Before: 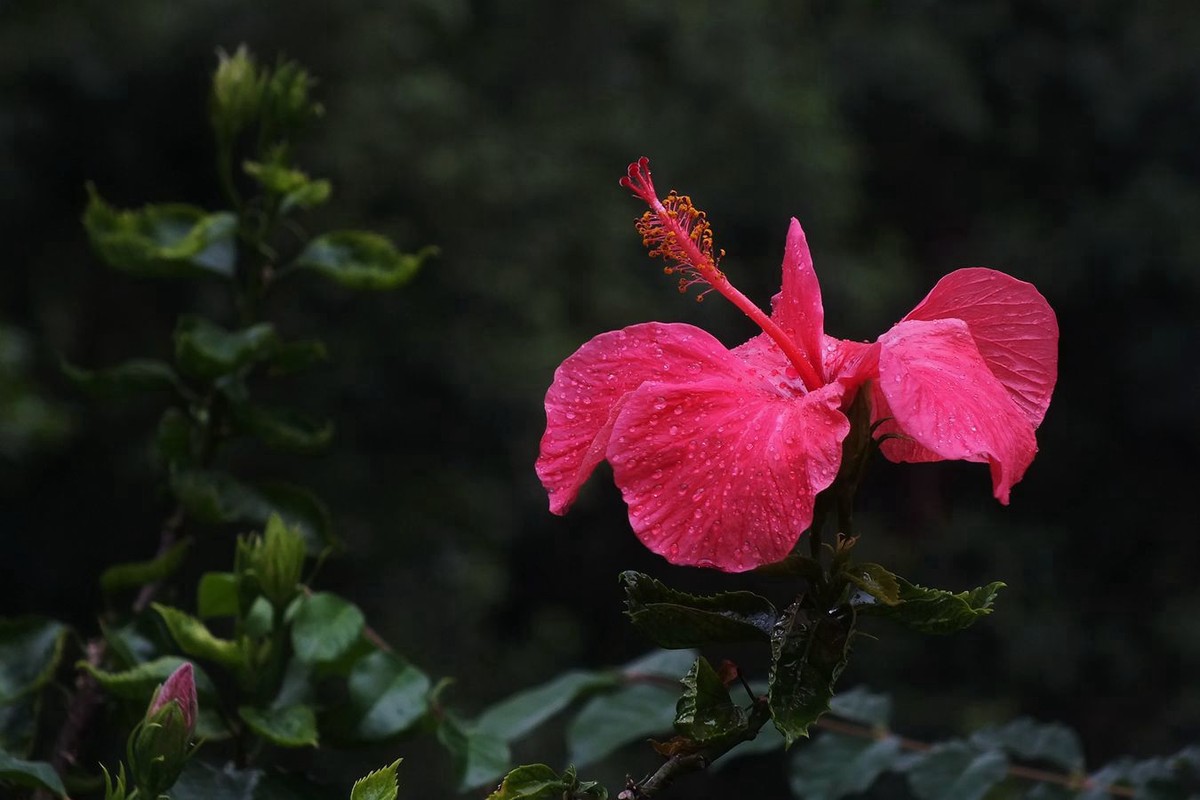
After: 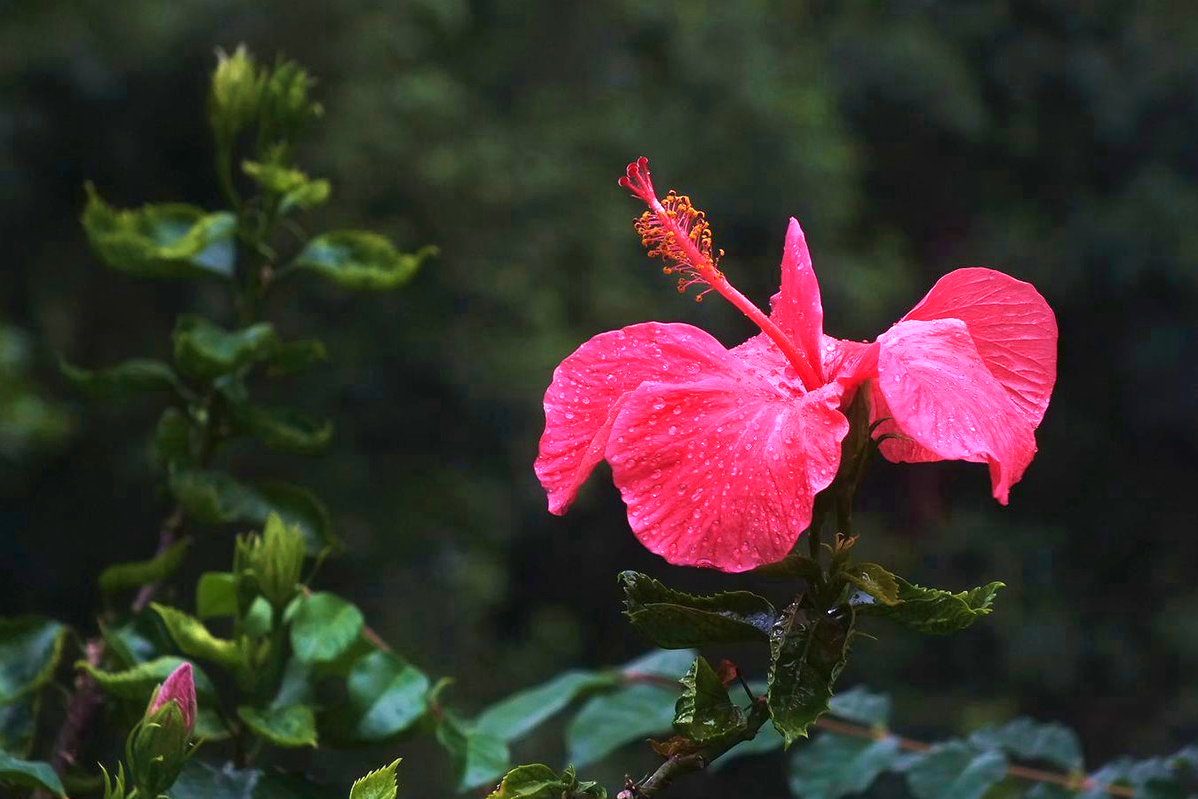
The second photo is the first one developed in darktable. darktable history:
exposure: black level correction 0, exposure 1.199 EV, compensate highlight preservation false
crop and rotate: left 0.135%, bottom 0.013%
velvia: strength 49.81%
